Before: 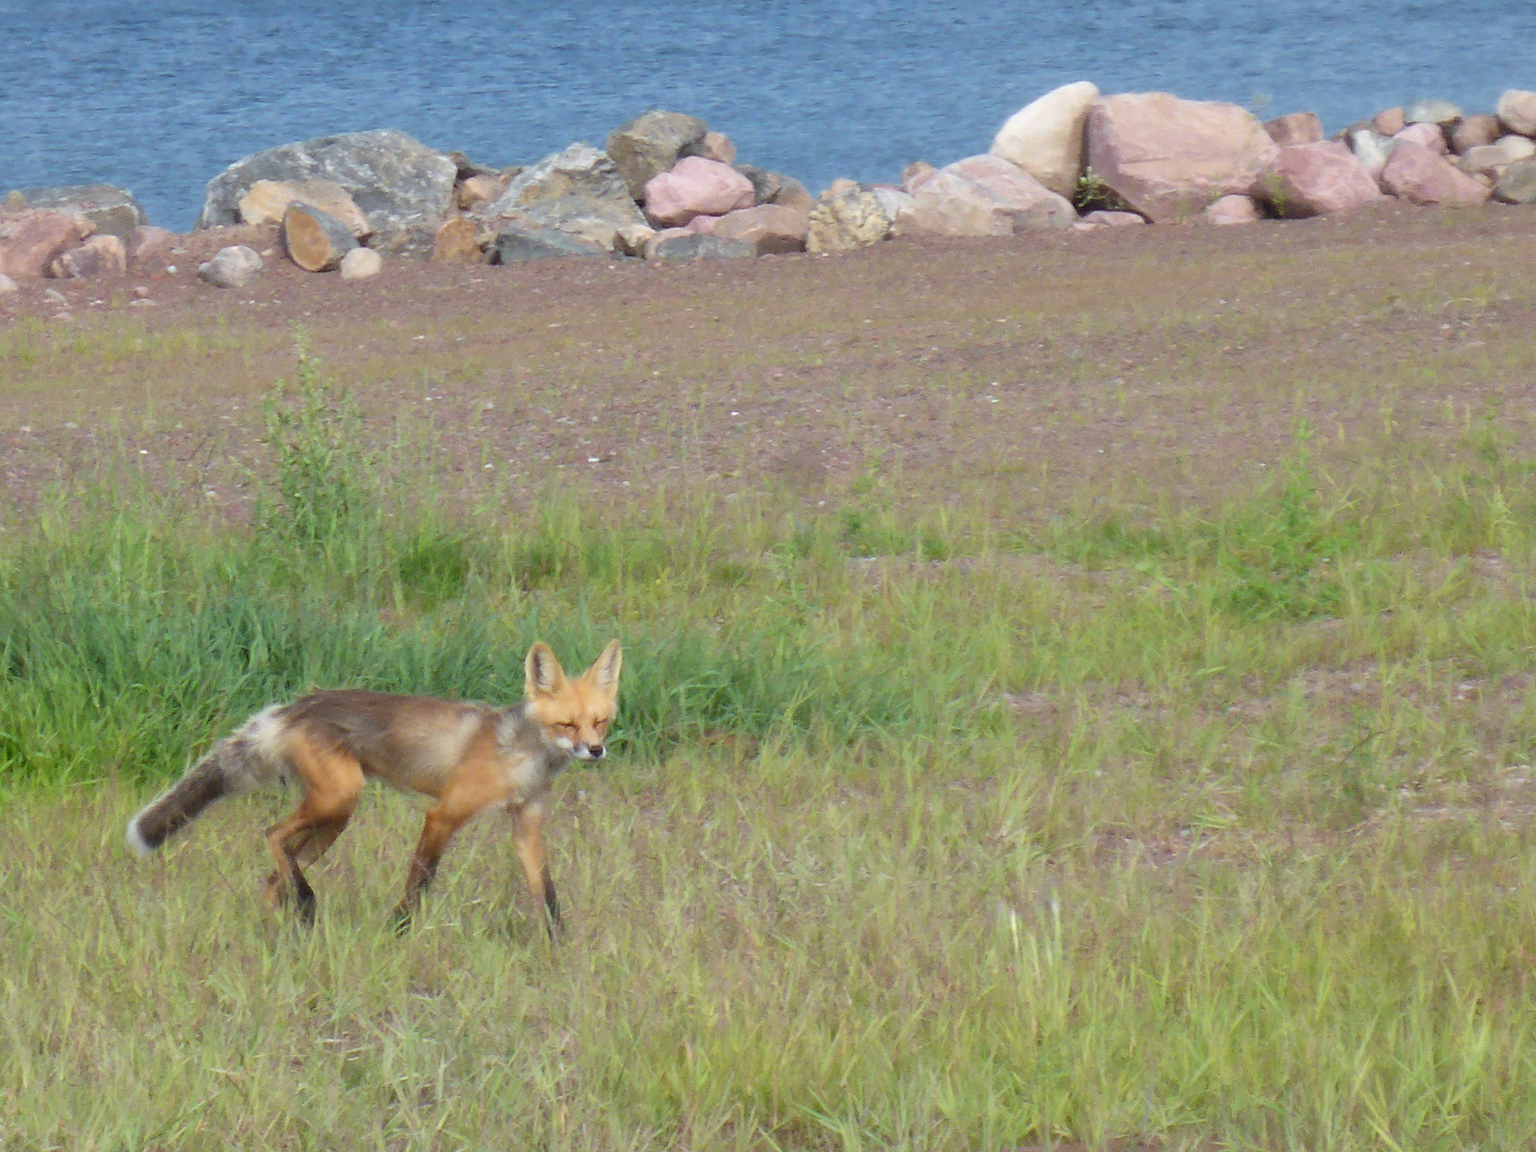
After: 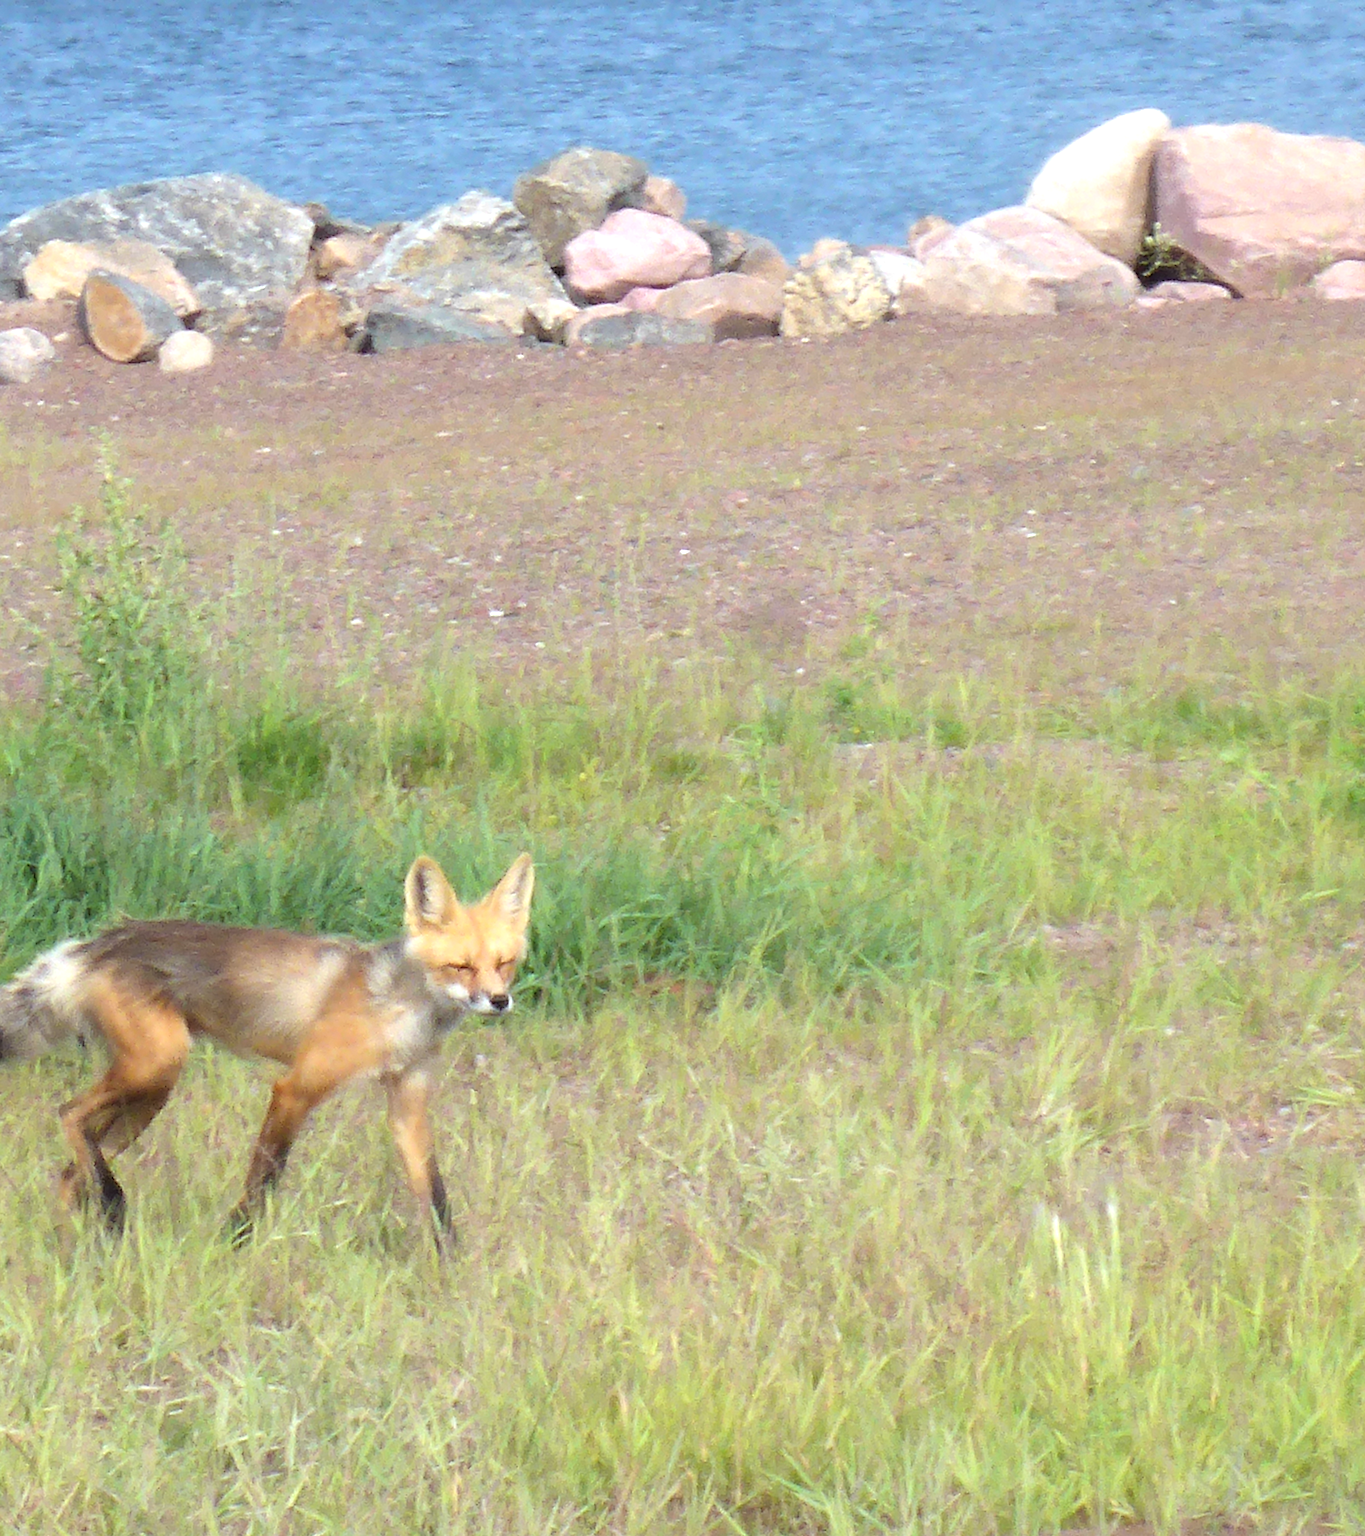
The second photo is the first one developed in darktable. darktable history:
crop and rotate: left 14.436%, right 18.898%
tone equalizer: -8 EV 0.001 EV, -7 EV -0.002 EV, -6 EV 0.002 EV, -5 EV -0.03 EV, -4 EV -0.116 EV, -3 EV -0.169 EV, -2 EV 0.24 EV, -1 EV 0.702 EV, +0 EV 0.493 EV
